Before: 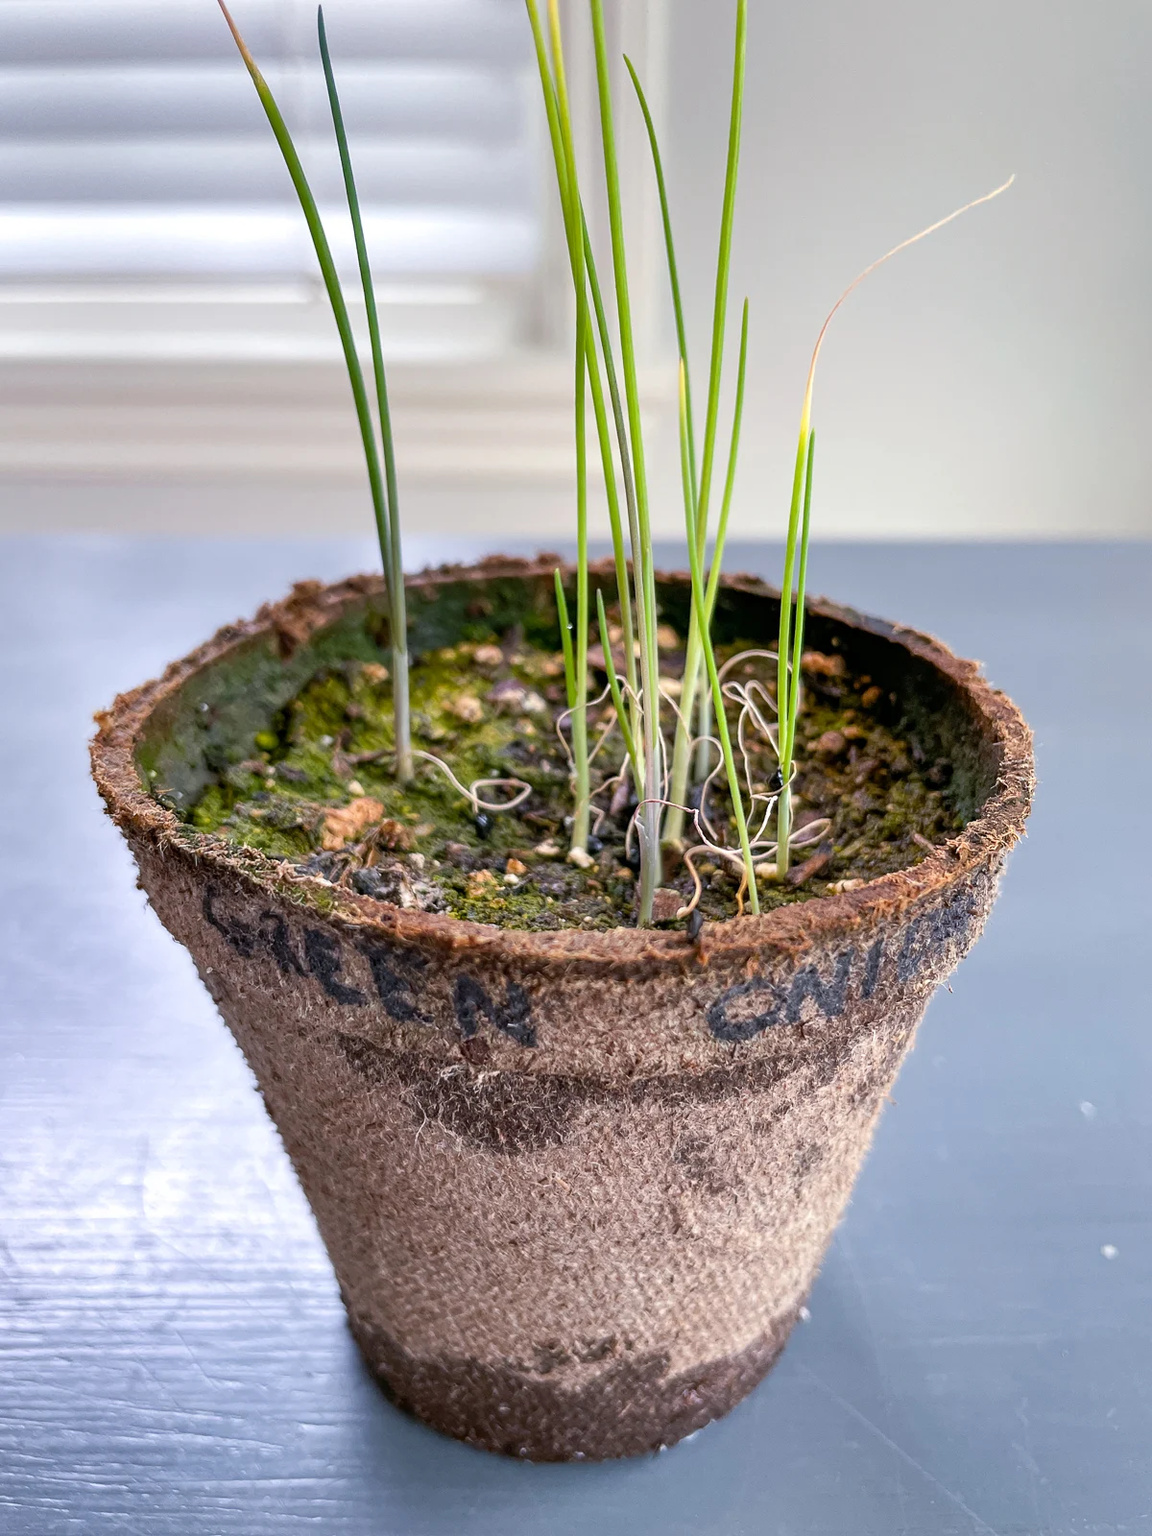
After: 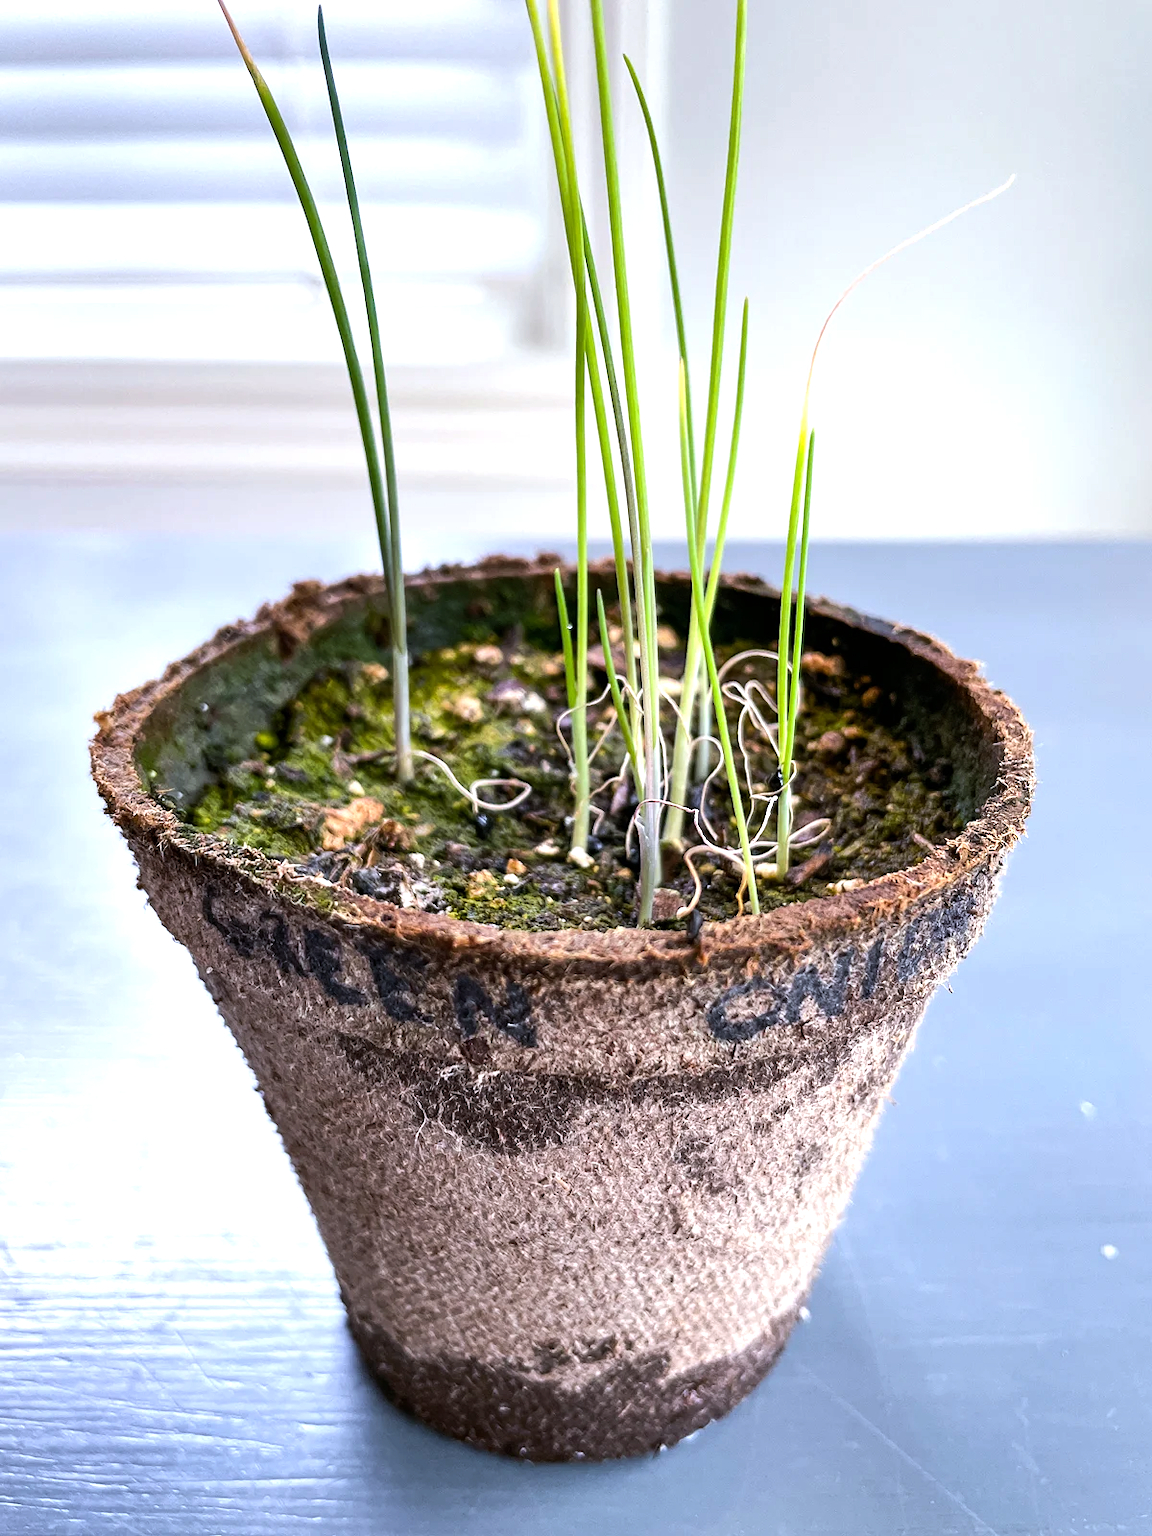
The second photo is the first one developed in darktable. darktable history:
tone equalizer: -8 EV -0.75 EV, -7 EV -0.7 EV, -6 EV -0.6 EV, -5 EV -0.4 EV, -3 EV 0.4 EV, -2 EV 0.6 EV, -1 EV 0.7 EV, +0 EV 0.75 EV, edges refinement/feathering 500, mask exposure compensation -1.57 EV, preserve details no
white balance: red 0.967, blue 1.049
